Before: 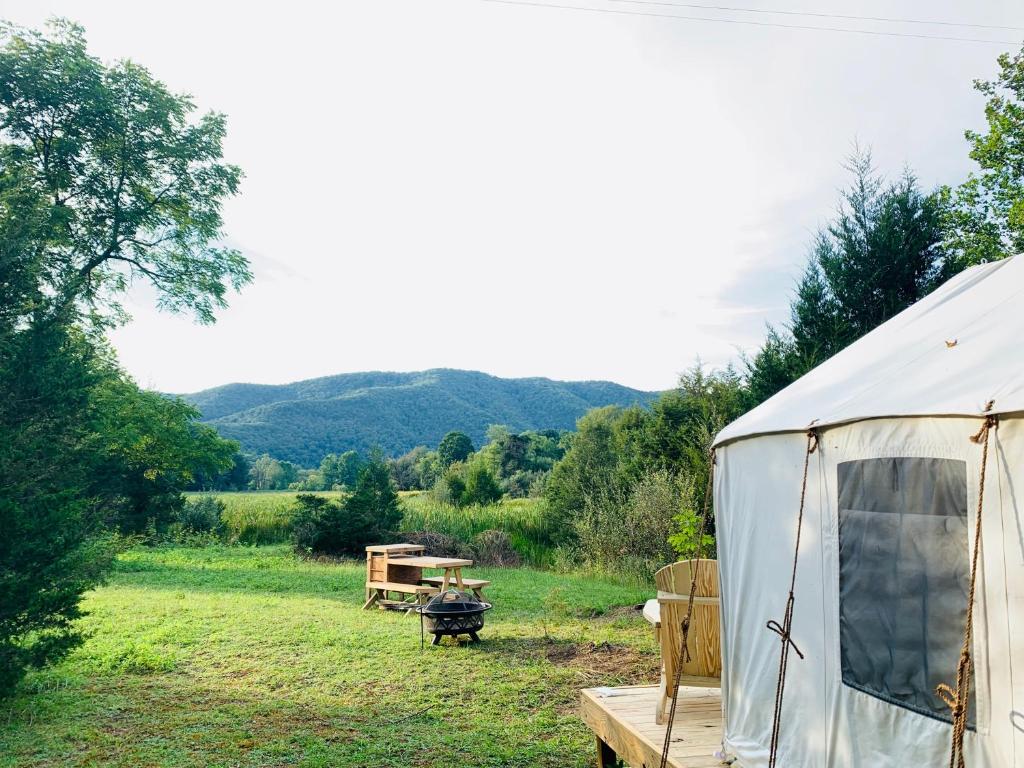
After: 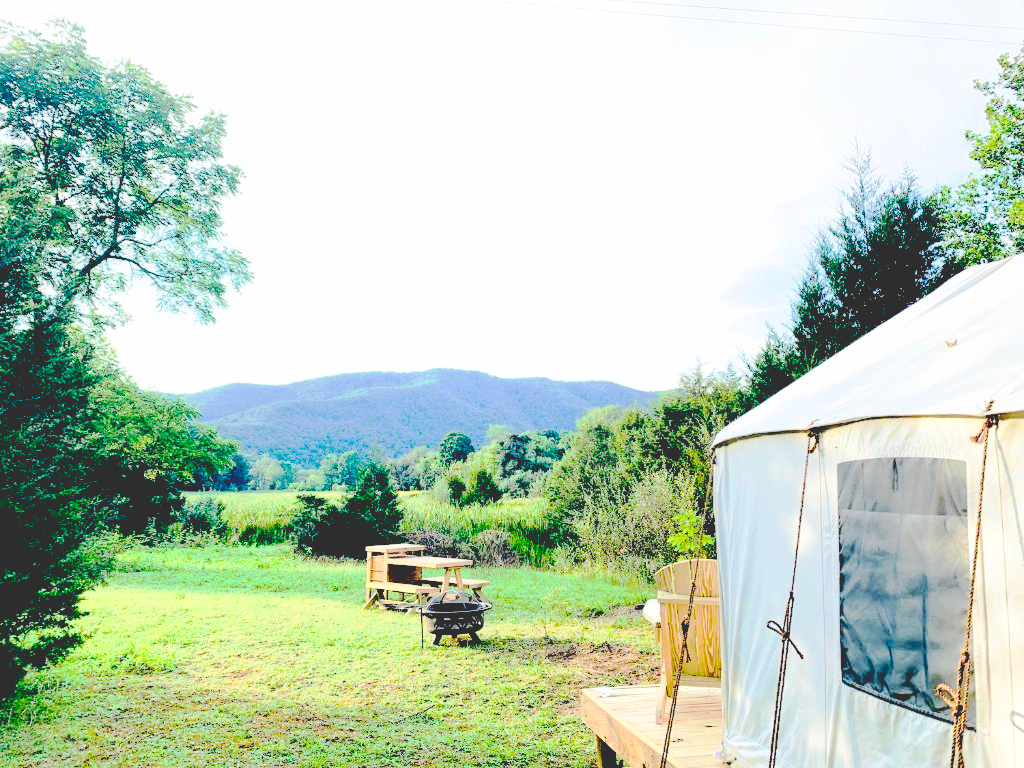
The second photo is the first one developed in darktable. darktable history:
base curve: curves: ch0 [(0.065, 0.026) (0.236, 0.358) (0.53, 0.546) (0.777, 0.841) (0.924, 0.992)], preserve colors none
tone equalizer: -7 EV 0.158 EV, -6 EV 0.584 EV, -5 EV 1.17 EV, -4 EV 1.32 EV, -3 EV 1.17 EV, -2 EV 0.6 EV, -1 EV 0.151 EV, edges refinement/feathering 500, mask exposure compensation -1.57 EV, preserve details no
